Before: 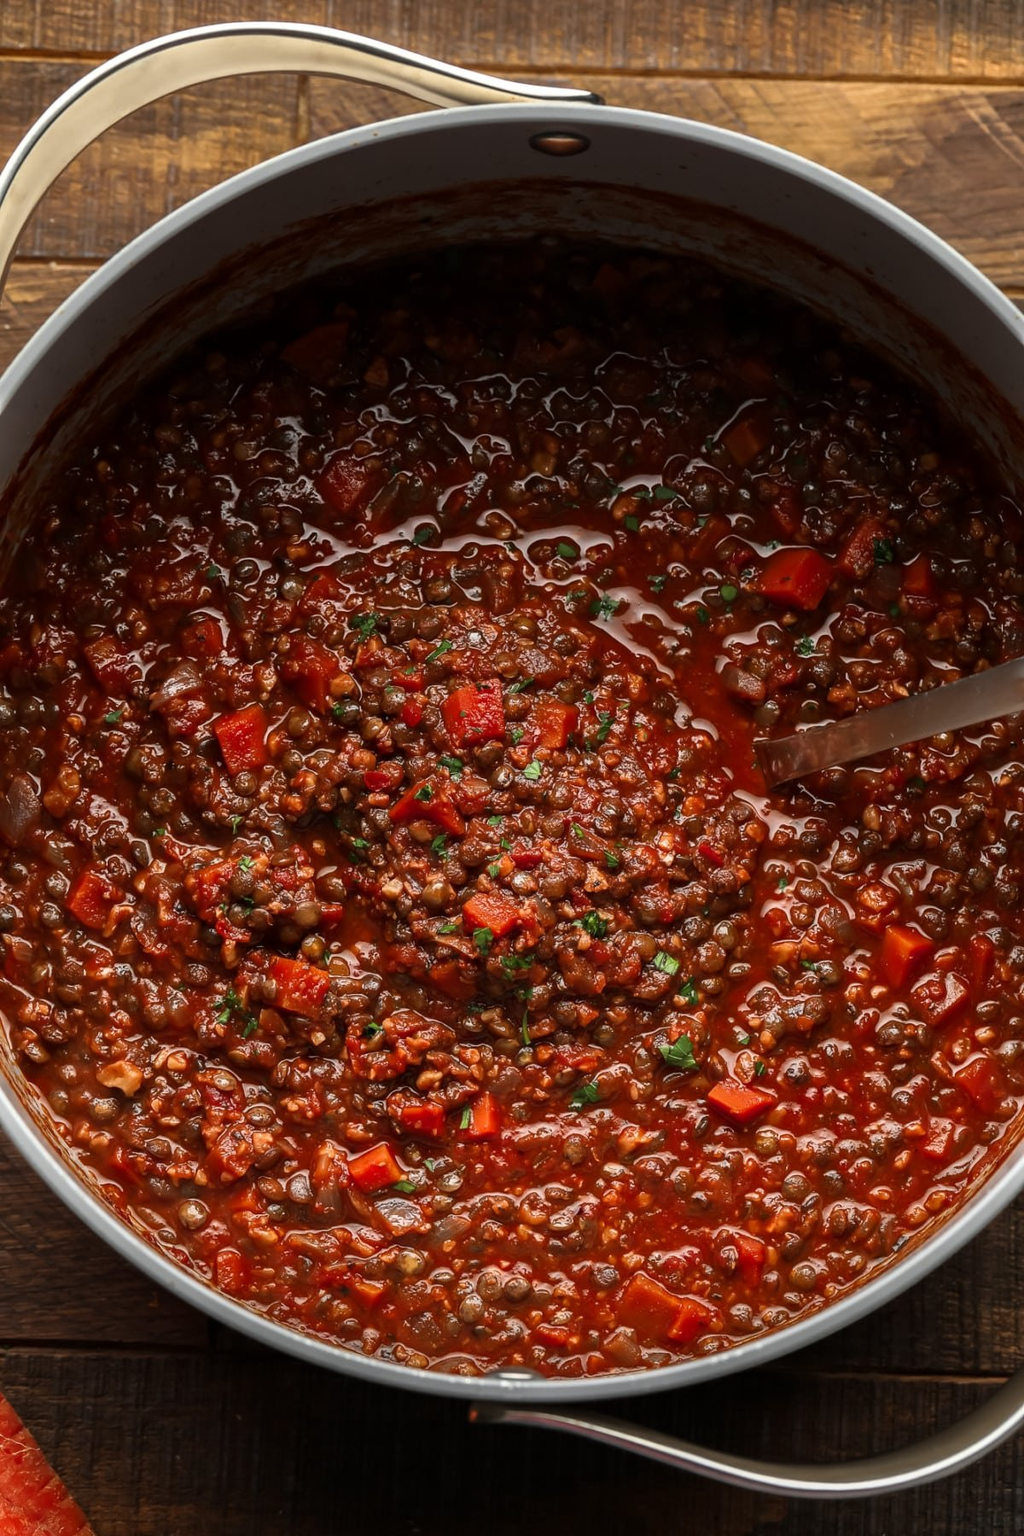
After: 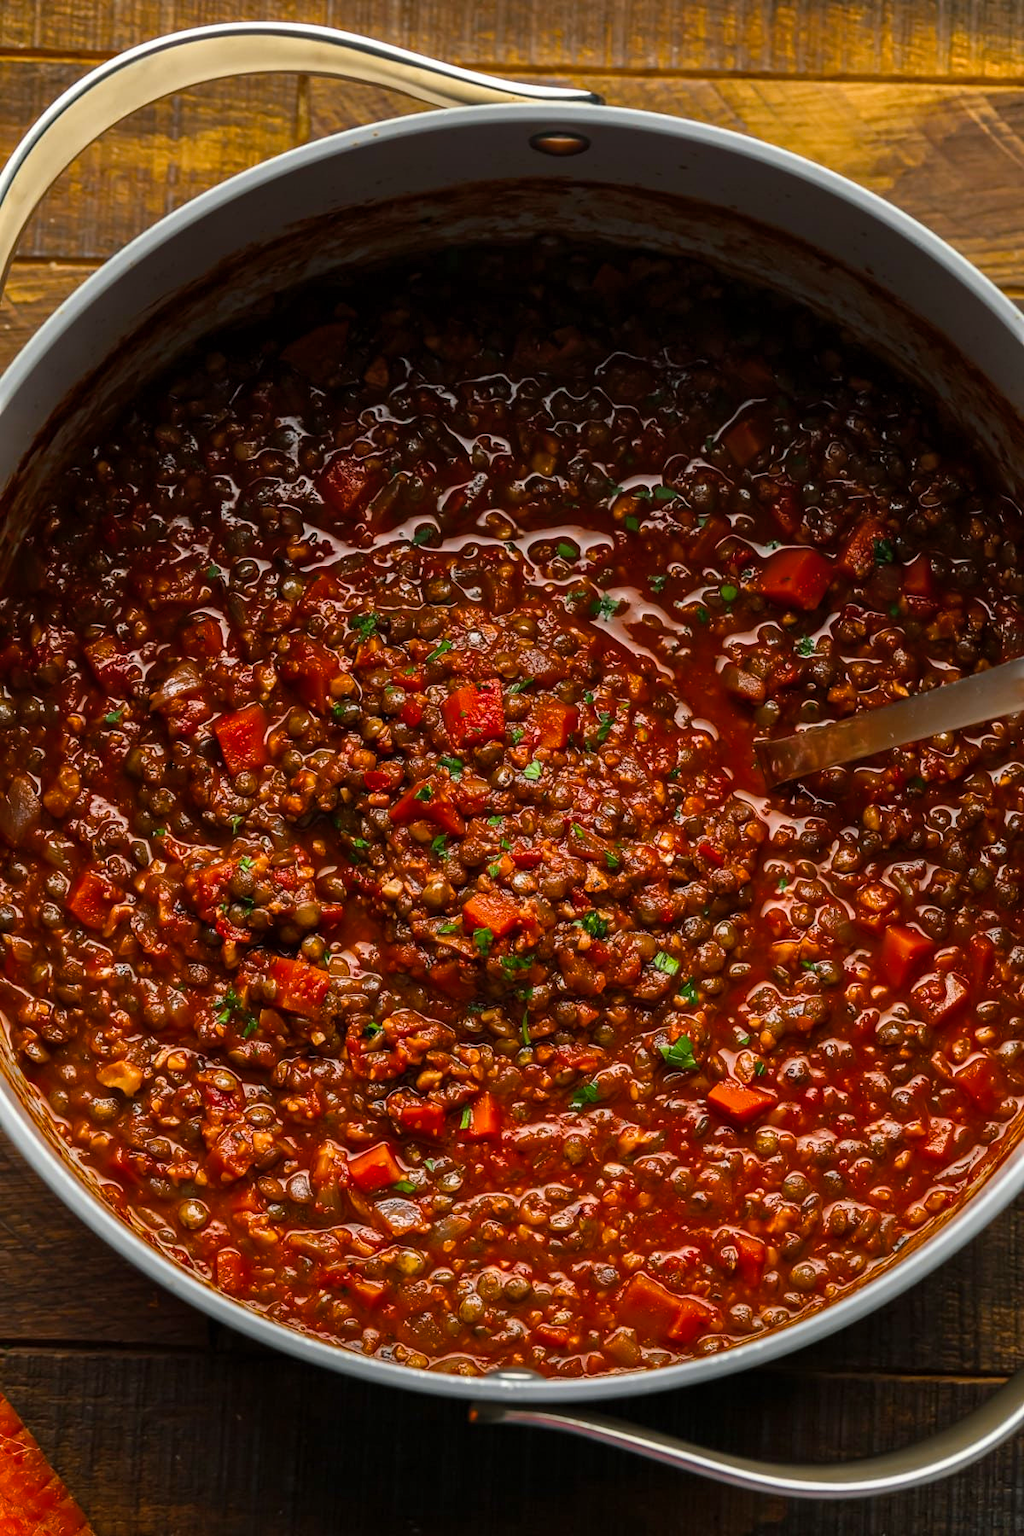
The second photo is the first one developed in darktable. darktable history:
color balance rgb: shadows lift › chroma 2.052%, shadows lift › hue 220.79°, perceptual saturation grading › global saturation 29.134%, perceptual saturation grading › mid-tones 12.441%, perceptual saturation grading › shadows 11.345%, global vibrance 20%
shadows and highlights: shadows 29.25, highlights -29.19, low approximation 0.01, soften with gaussian
